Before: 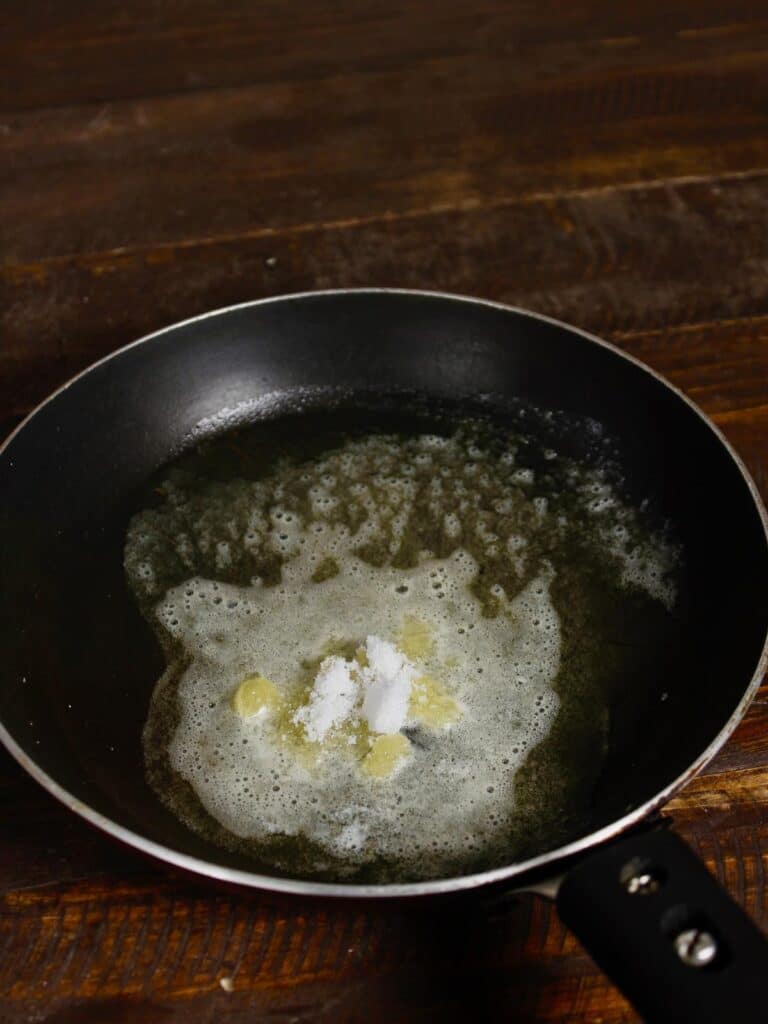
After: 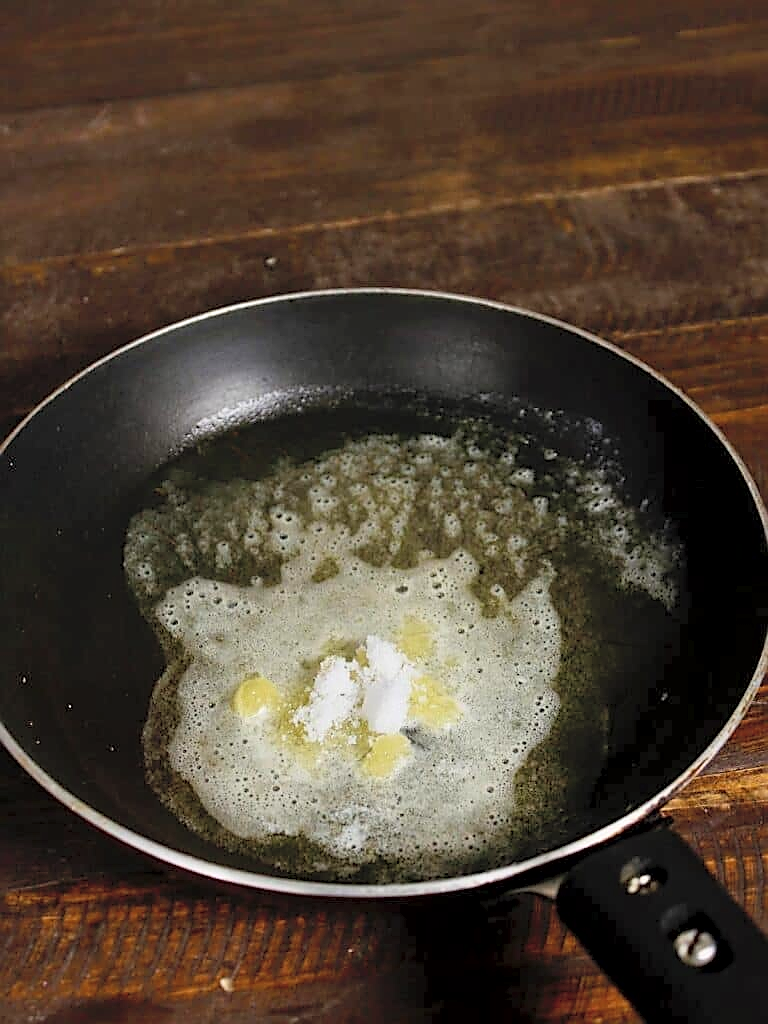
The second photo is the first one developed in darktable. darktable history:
exposure: black level correction 0.002, compensate highlight preservation false
contrast brightness saturation: contrast 0.105, brightness 0.303, saturation 0.144
sharpen: radius 1.412, amount 1.245, threshold 0.634
